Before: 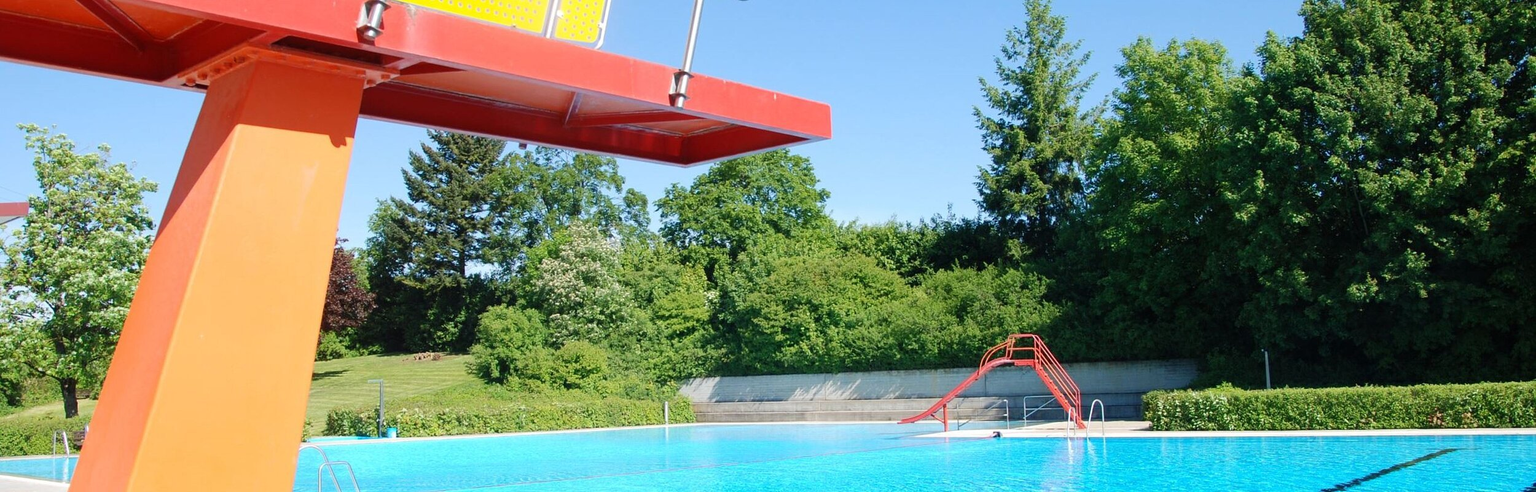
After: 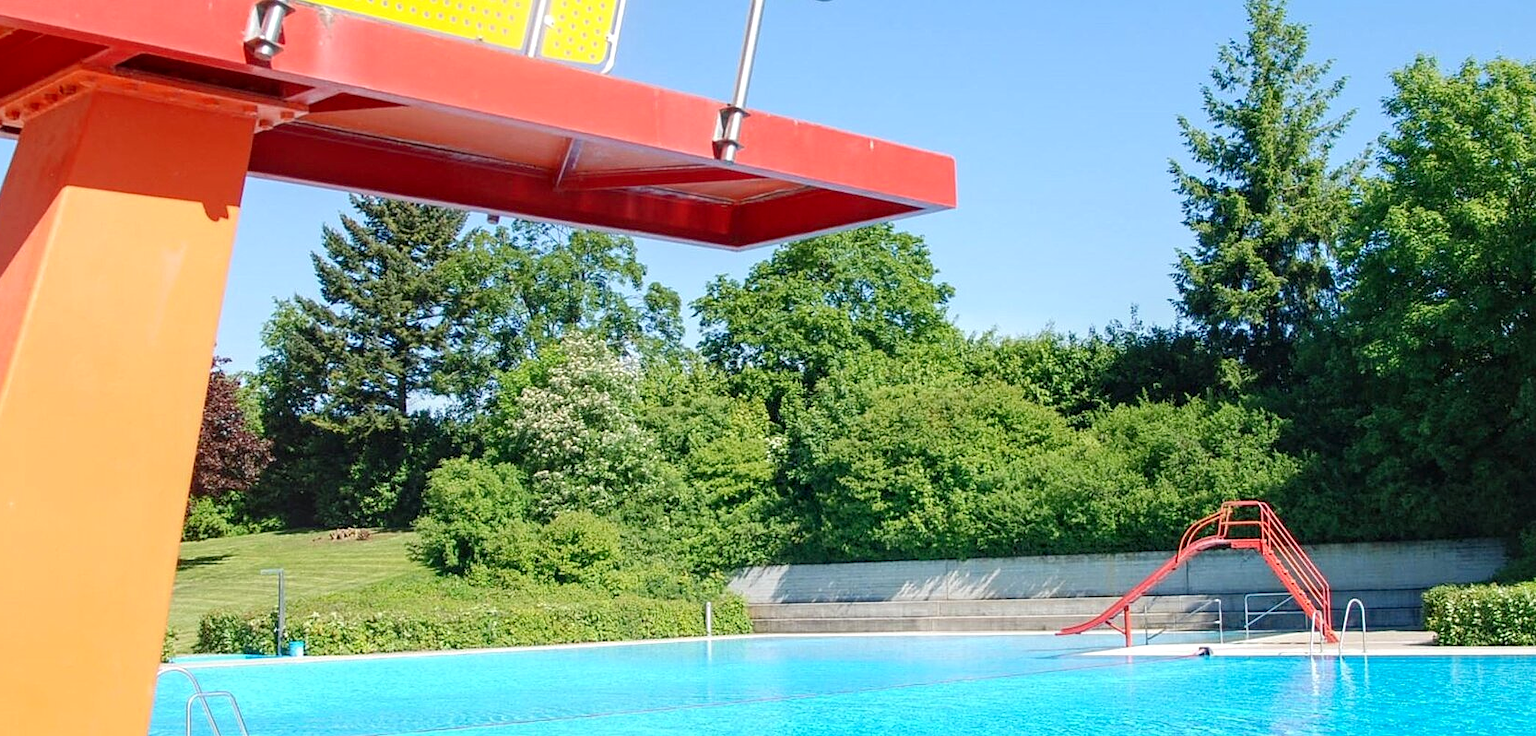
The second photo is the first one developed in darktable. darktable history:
crop and rotate: left 12.673%, right 20.66%
local contrast: on, module defaults
levels: levels [0, 0.478, 1]
sharpen: amount 0.2
